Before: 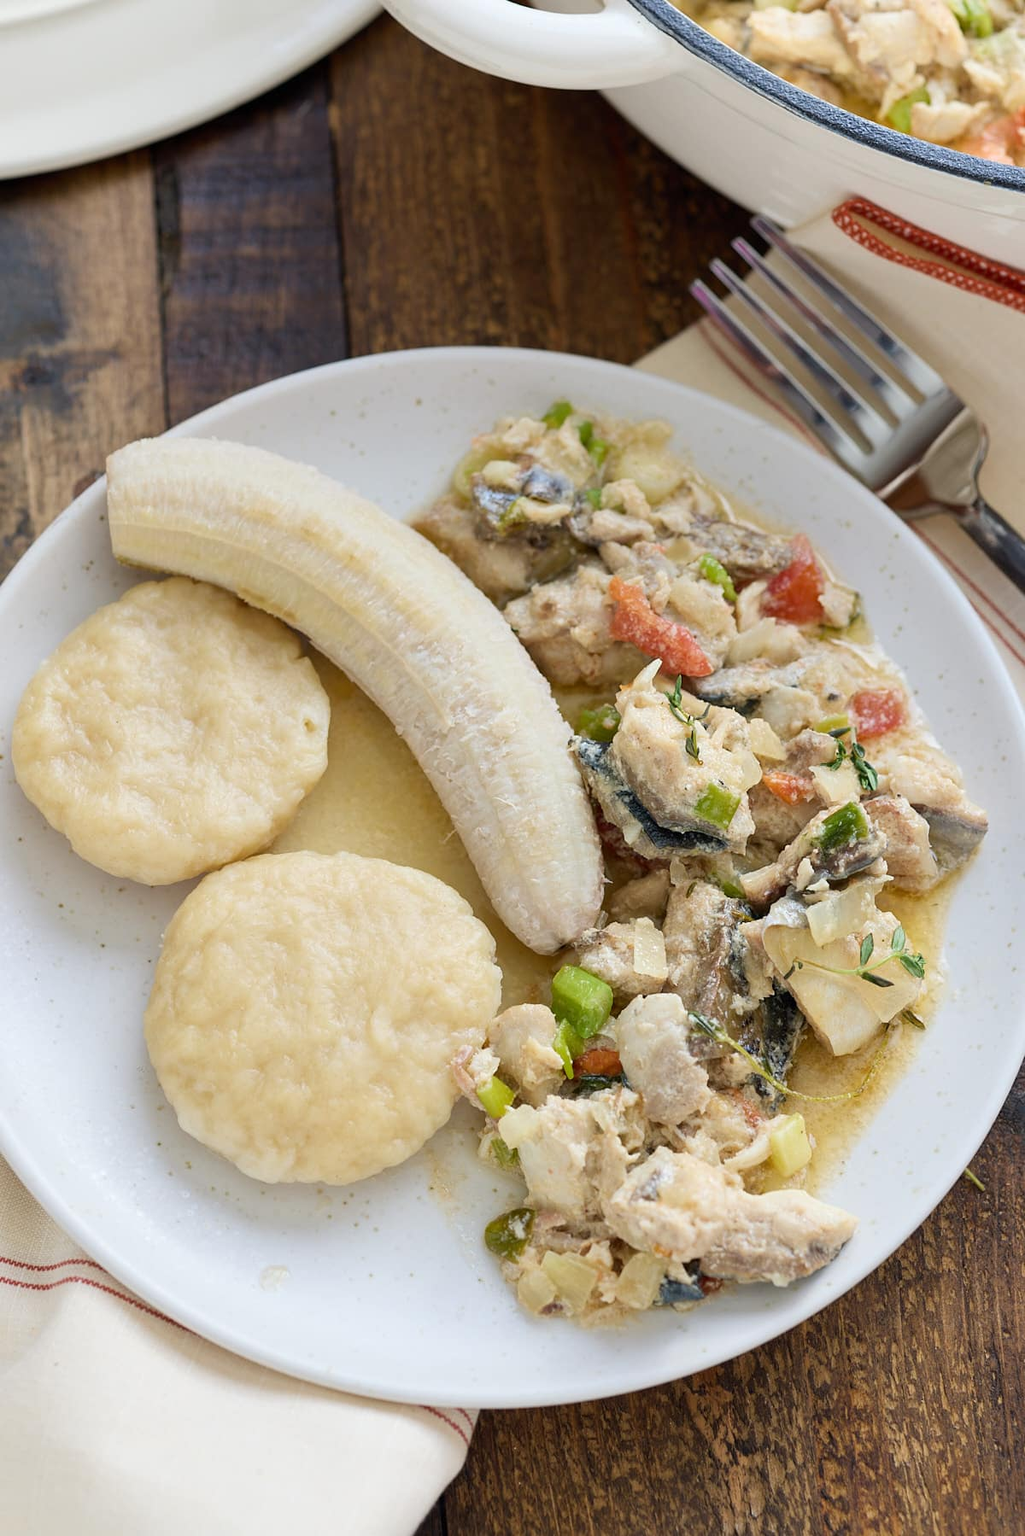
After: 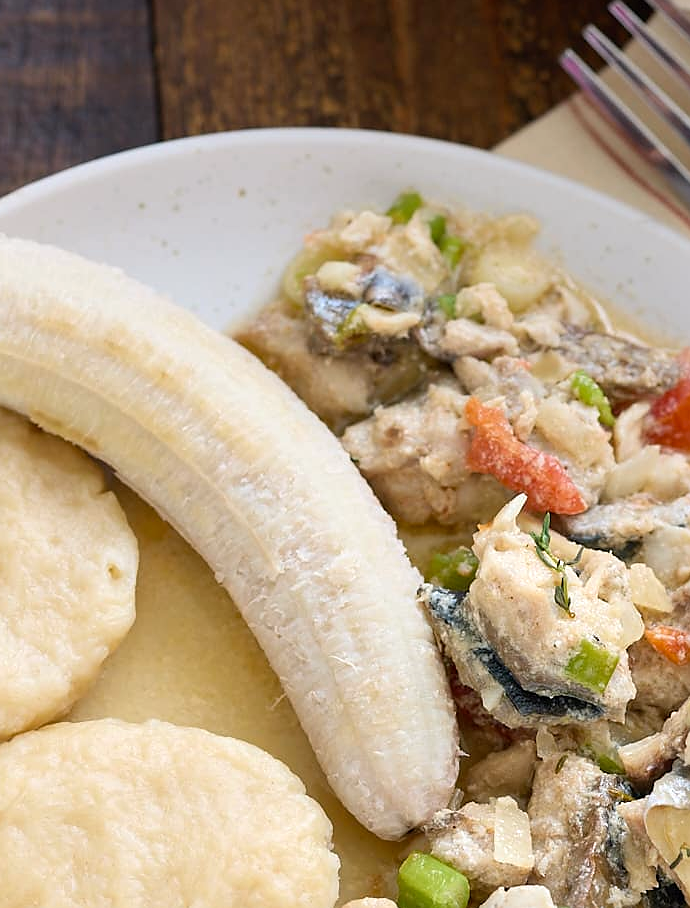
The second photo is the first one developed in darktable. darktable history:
sharpen: radius 0.983, amount 0.608
levels: levels [0, 0.48, 0.961]
crop: left 20.734%, top 15.504%, right 21.721%, bottom 33.991%
tone equalizer: -7 EV 0.113 EV
color correction: highlights a* -0.139, highlights b* -5.96, shadows a* -0.127, shadows b* -0.136
base curve: preserve colors none
color calibration: output R [1.063, -0.012, -0.003, 0], output G [0, 1.022, 0.021, 0], output B [-0.079, 0.047, 1, 0], gray › normalize channels true, illuminant same as pipeline (D50), adaptation XYZ, x 0.346, y 0.359, temperature 5013.3 K, gamut compression 0.027
